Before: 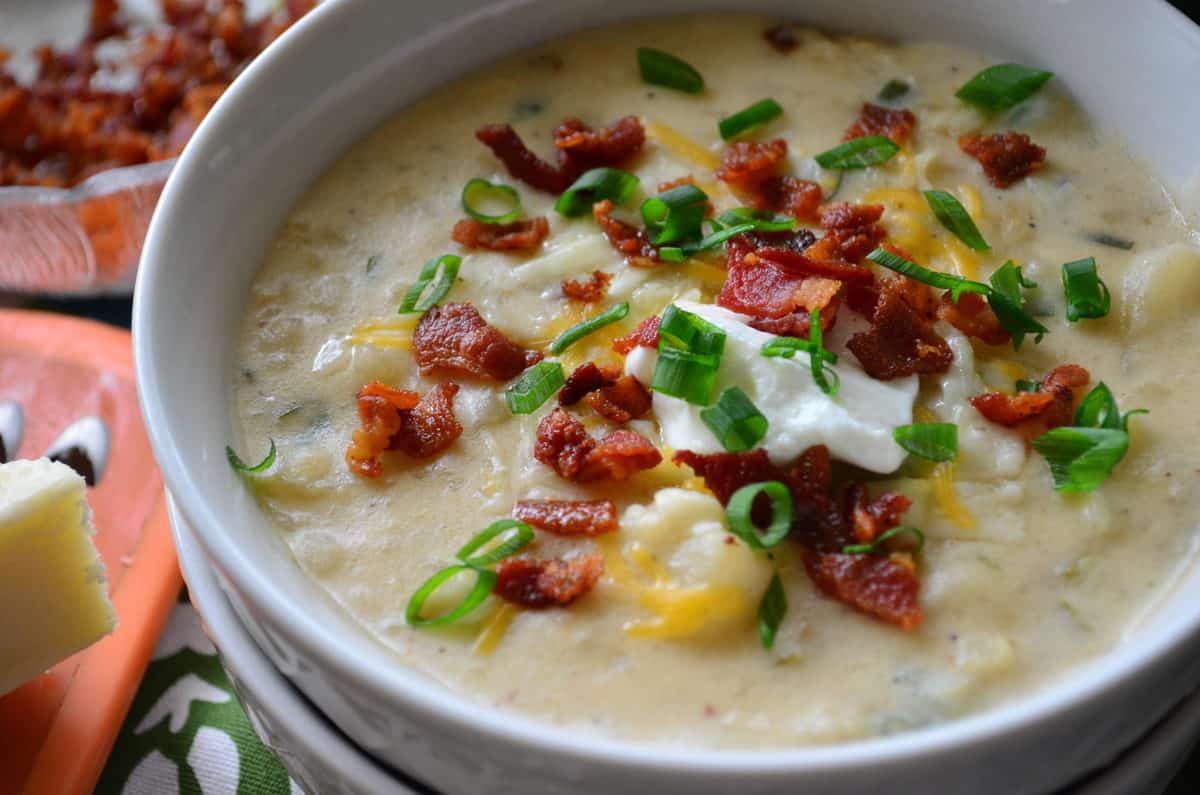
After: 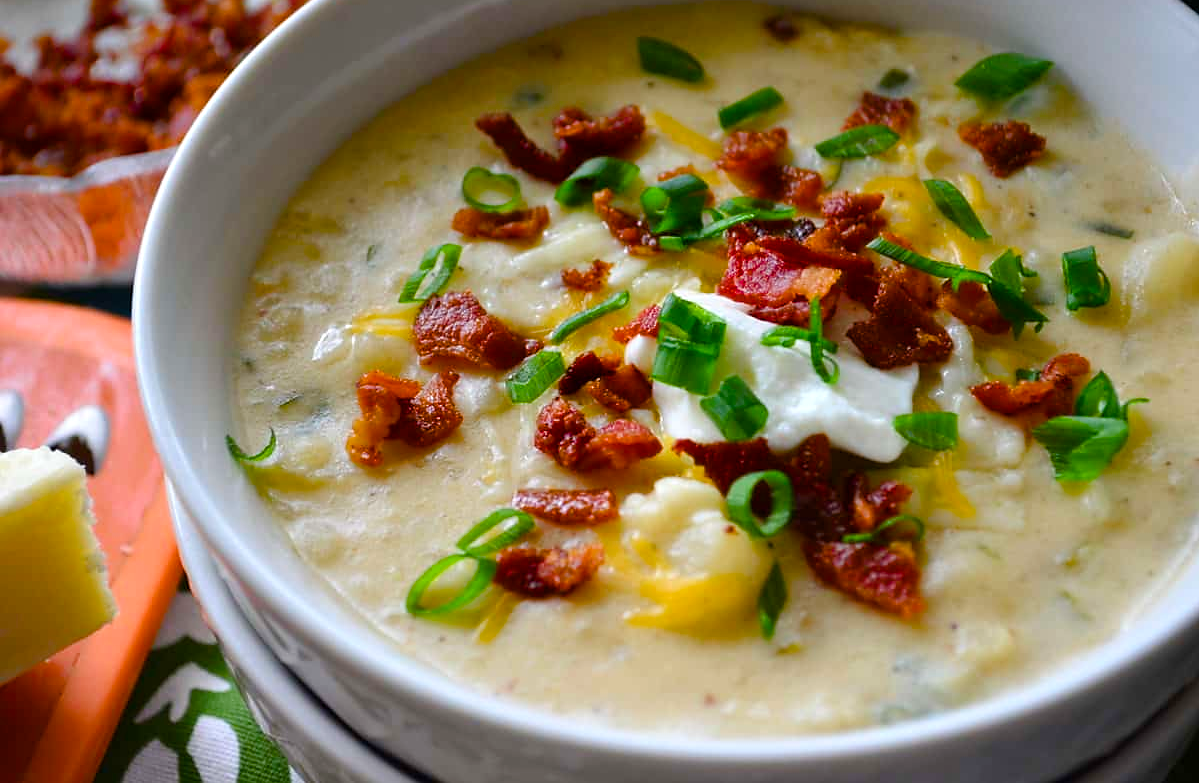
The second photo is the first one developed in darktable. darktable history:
sharpen: radius 1.551, amount 0.362, threshold 1.694
color balance rgb: perceptual saturation grading › global saturation 24.442%, perceptual saturation grading › highlights -23.668%, perceptual saturation grading › mid-tones 23.967%, perceptual saturation grading › shadows 38.781%, global vibrance 20%
crop: top 1.391%, right 0.072%
shadows and highlights: shadows -13.42, white point adjustment 3.97, highlights 27.66
